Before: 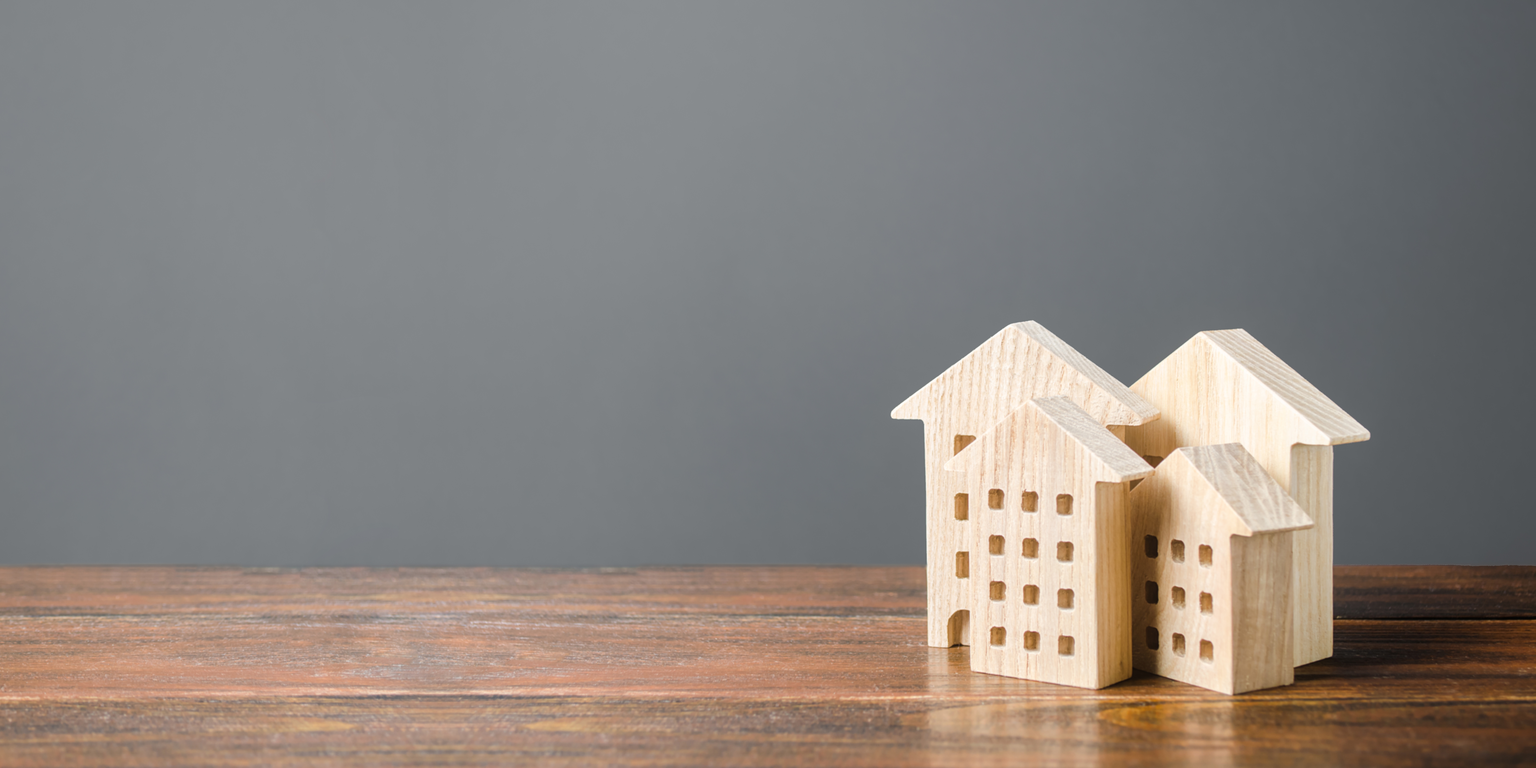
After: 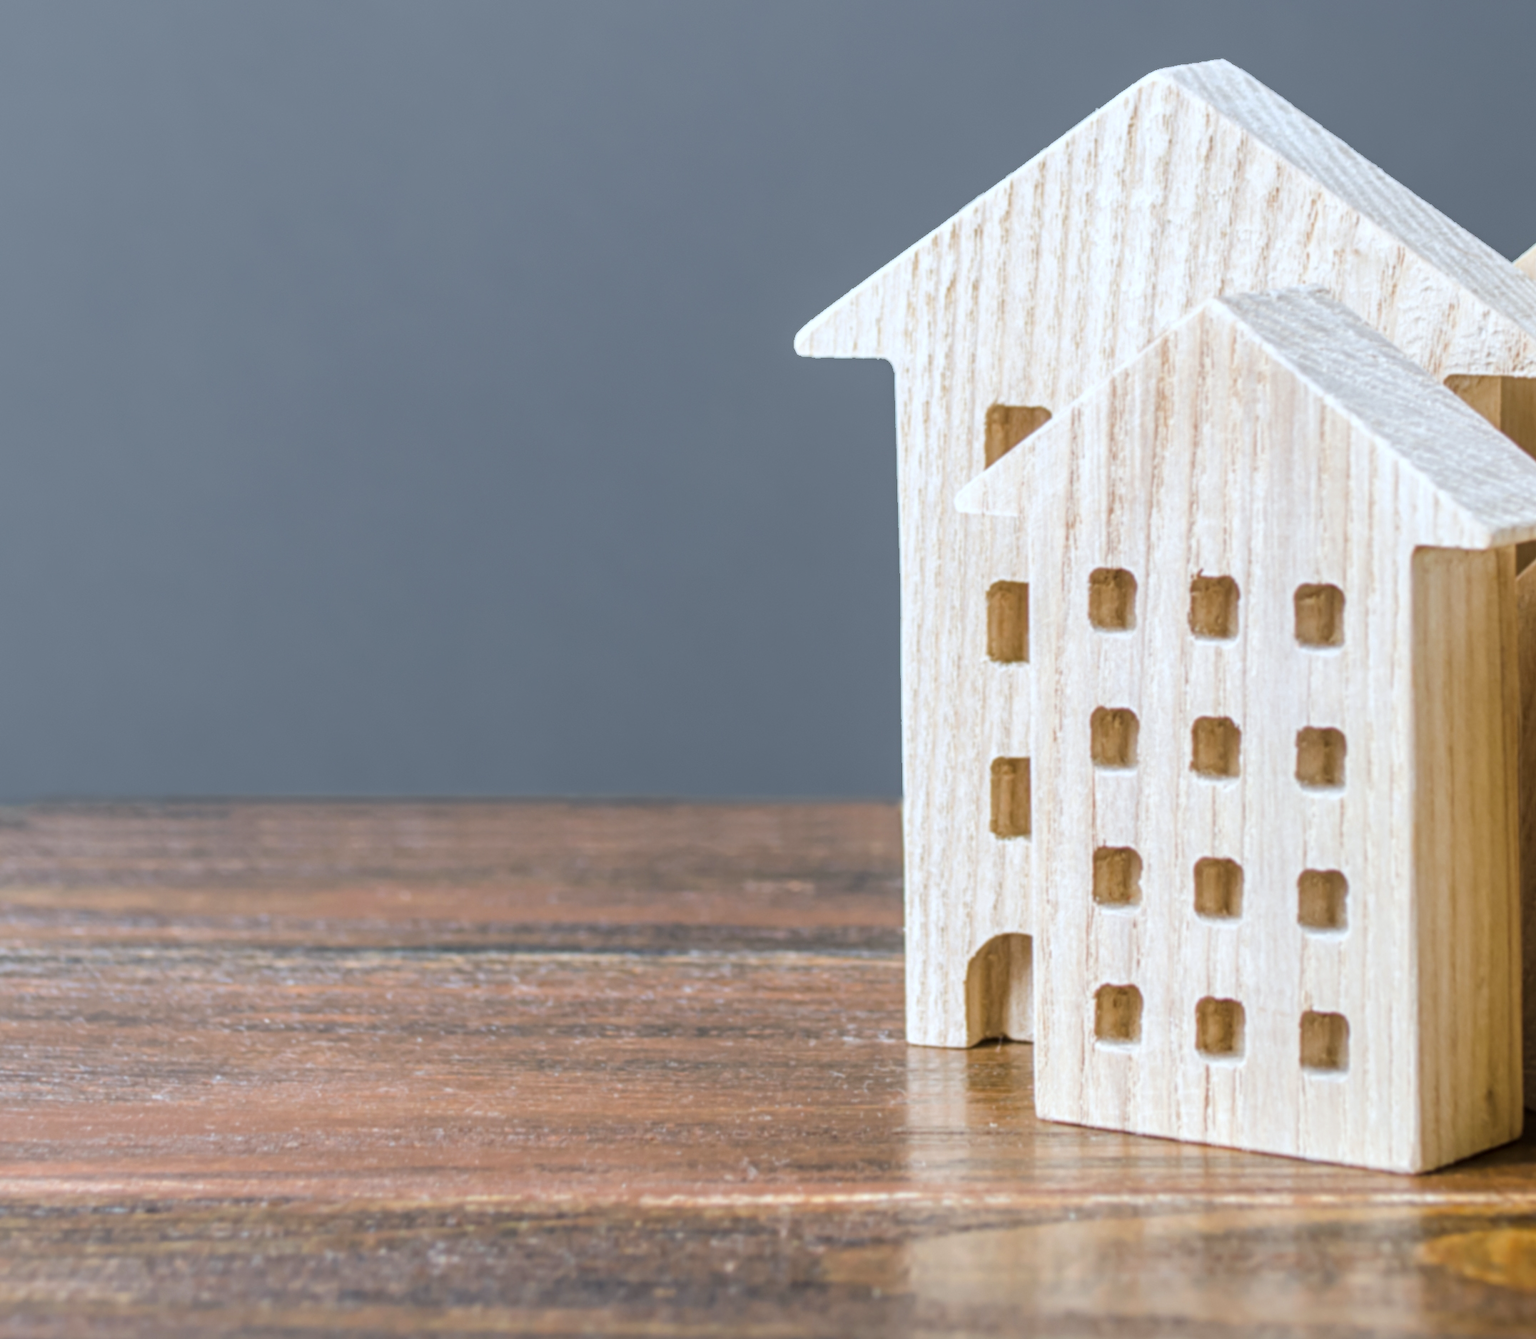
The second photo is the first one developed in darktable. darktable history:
white balance: red 0.924, blue 1.095
crop: left 40.878%, top 39.176%, right 25.993%, bottom 3.081%
local contrast: on, module defaults
